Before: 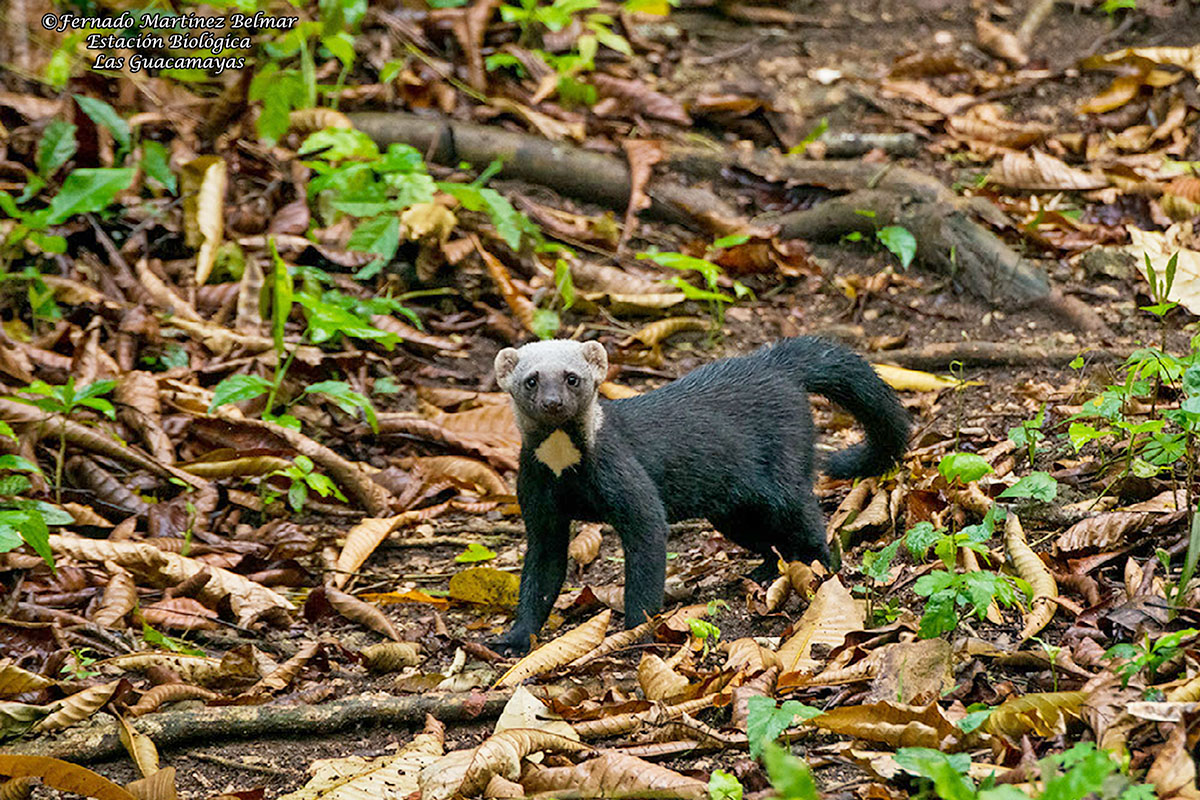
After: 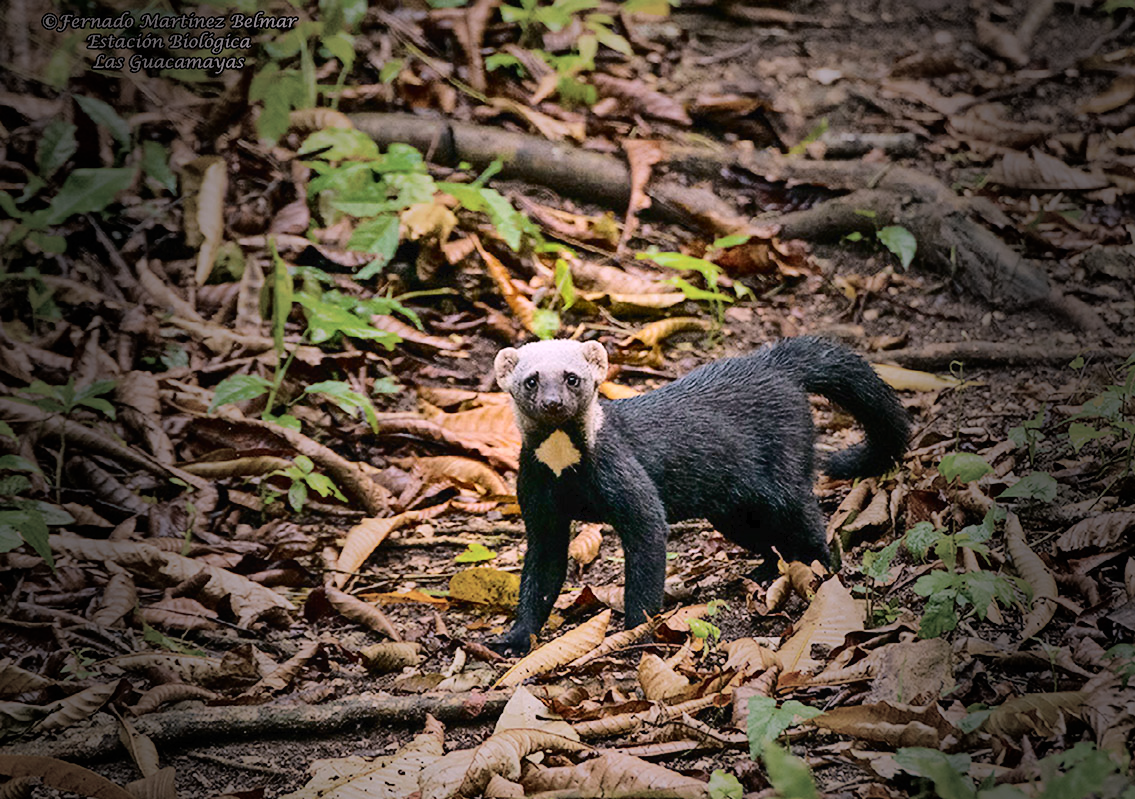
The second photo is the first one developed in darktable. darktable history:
tone curve: curves: ch0 [(0, 0) (0.003, 0.023) (0.011, 0.029) (0.025, 0.037) (0.044, 0.047) (0.069, 0.057) (0.1, 0.075) (0.136, 0.103) (0.177, 0.145) (0.224, 0.193) (0.277, 0.266) (0.335, 0.362) (0.399, 0.473) (0.468, 0.569) (0.543, 0.655) (0.623, 0.73) (0.709, 0.804) (0.801, 0.874) (0.898, 0.924) (1, 1)], color space Lab, independent channels, preserve colors none
vignetting: fall-off start 16.29%, fall-off radius 98.89%, brightness -0.863, width/height ratio 0.72
crop and rotate: left 0%, right 5.382%
color calibration: output R [1.063, -0.012, -0.003, 0], output B [-0.079, 0.047, 1, 0], illuminant as shot in camera, x 0.358, y 0.373, temperature 4628.91 K
